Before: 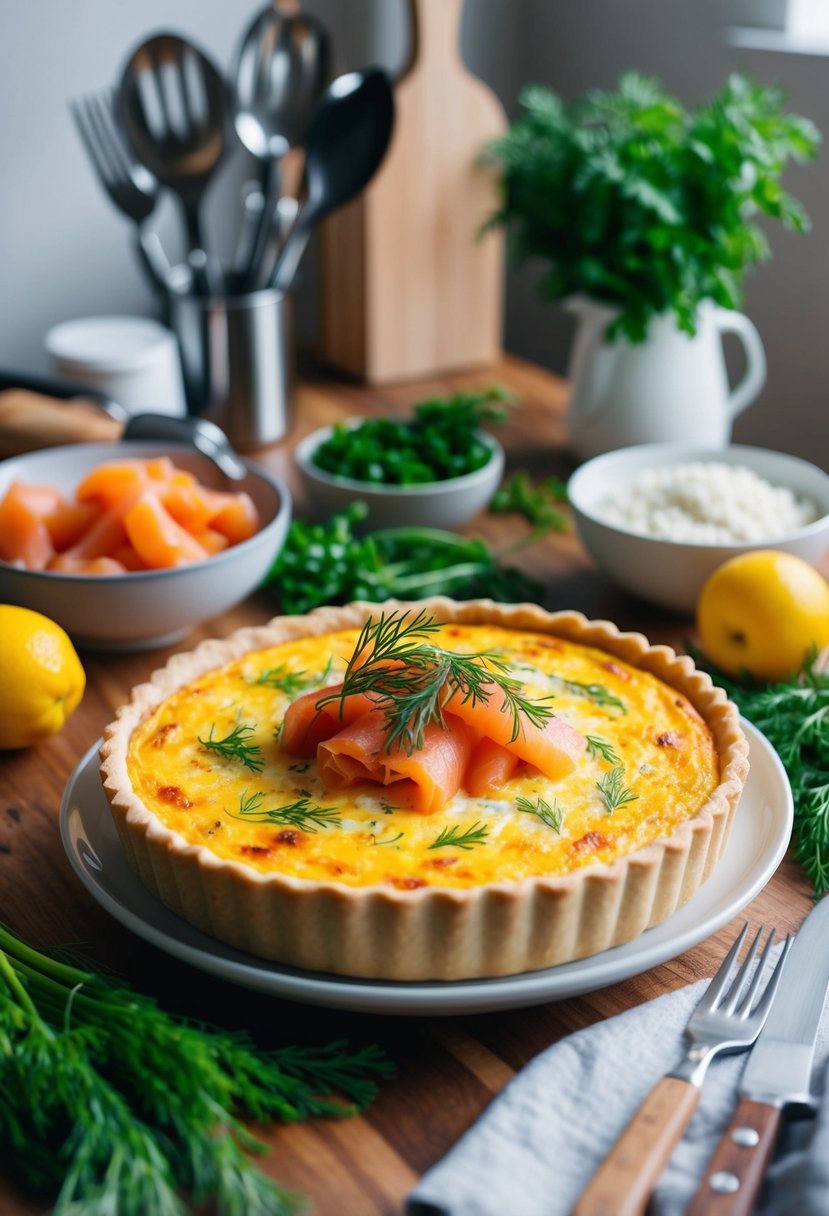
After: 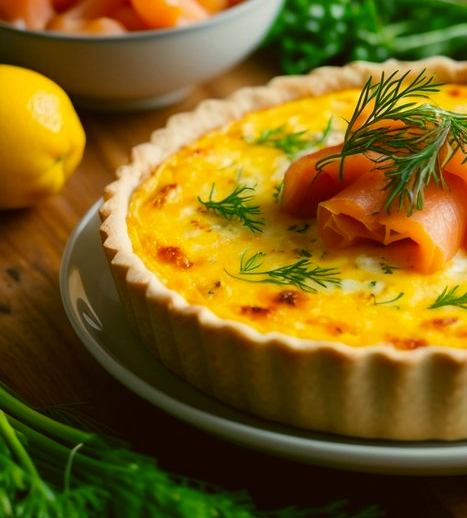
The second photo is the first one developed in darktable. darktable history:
color correction: highlights a* -1.43, highlights b* 10.12, shadows a* 0.395, shadows b* 19.35
crop: top 44.483%, right 43.593%, bottom 12.892%
